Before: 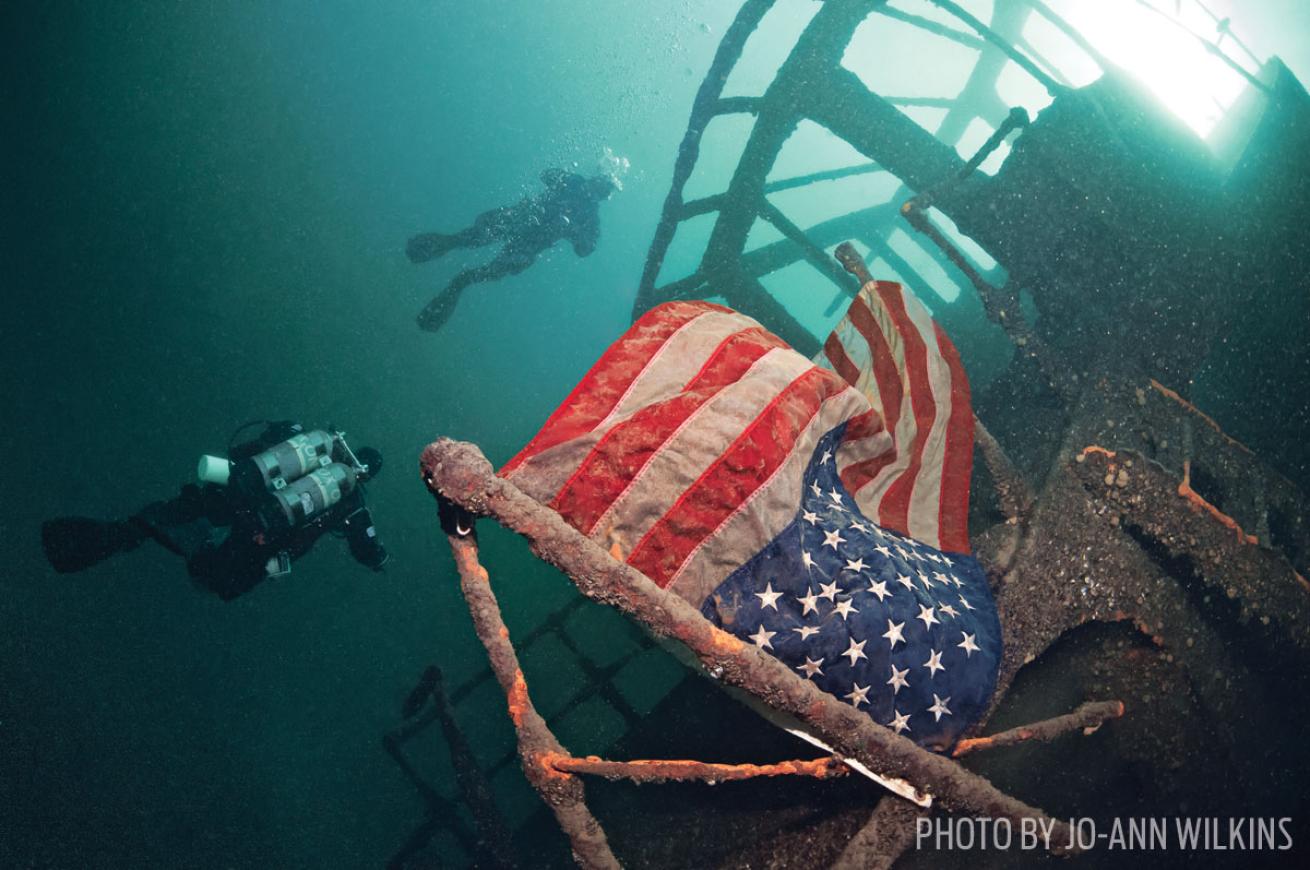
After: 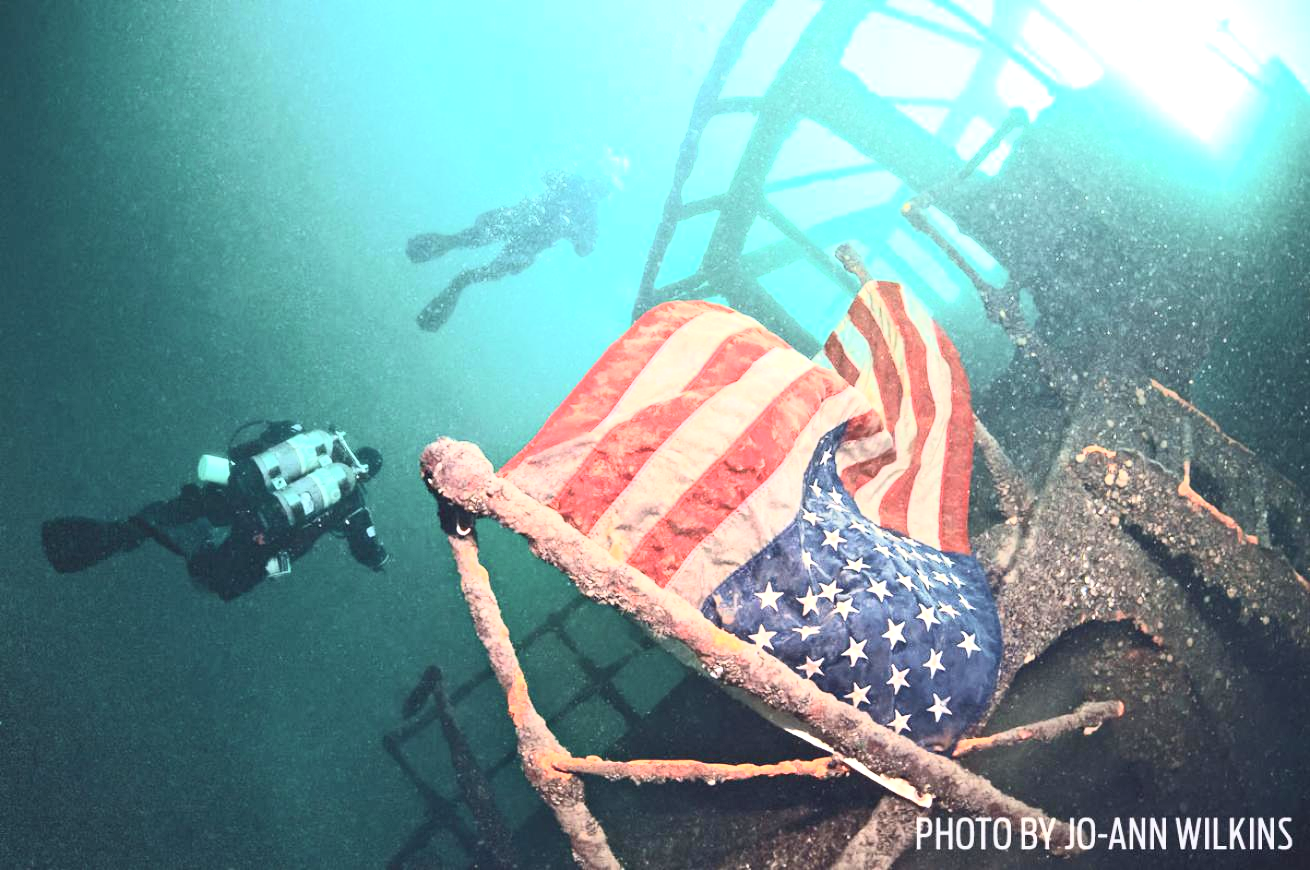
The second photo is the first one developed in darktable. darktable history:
contrast brightness saturation: contrast 0.39, brightness 0.53
exposure: exposure 1 EV, compensate highlight preservation false
